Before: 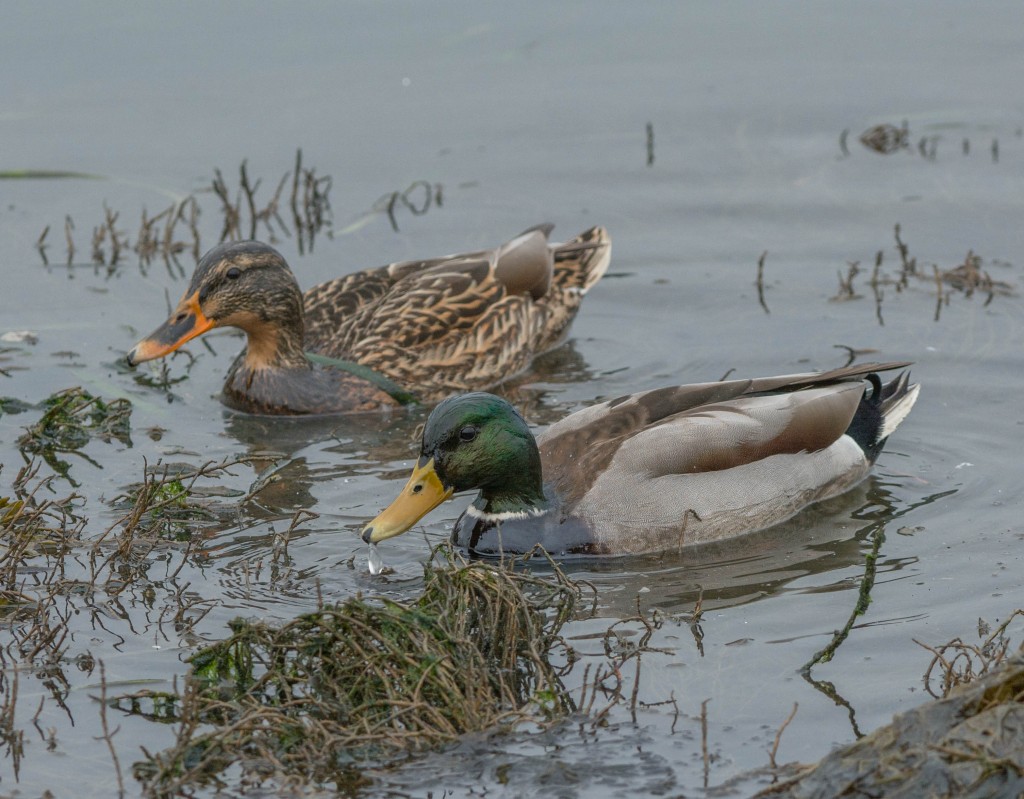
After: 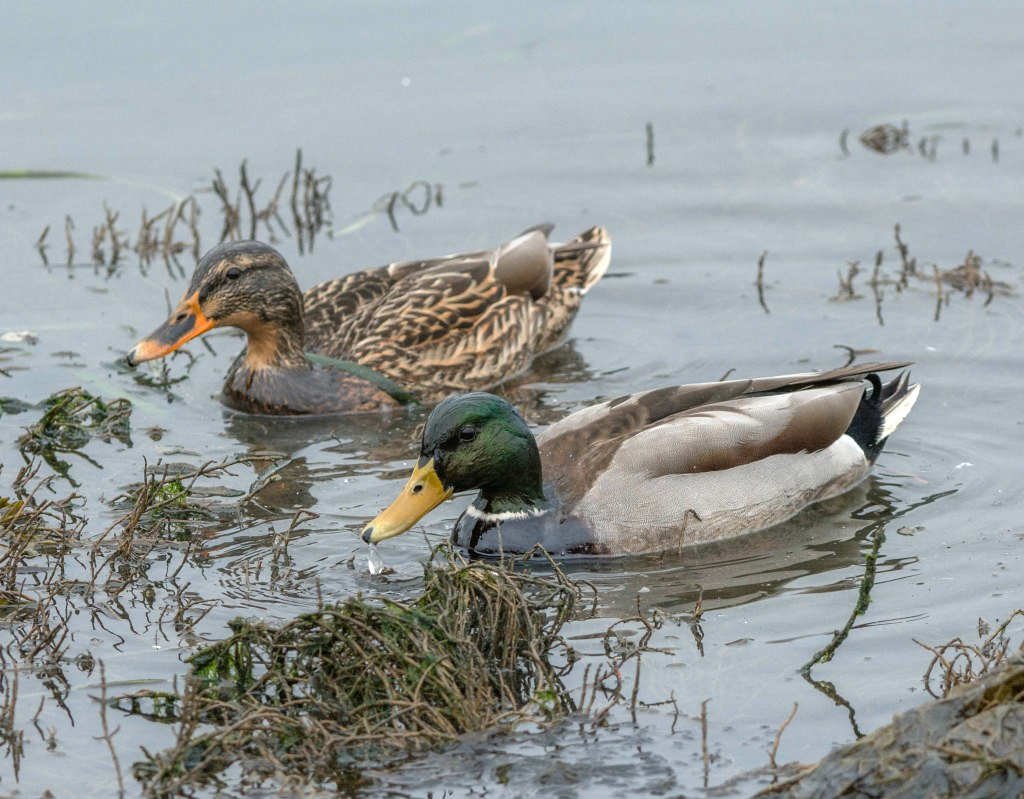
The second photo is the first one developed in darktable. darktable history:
tone equalizer: -8 EV -0.734 EV, -7 EV -0.717 EV, -6 EV -0.576 EV, -5 EV -0.382 EV, -3 EV 0.366 EV, -2 EV 0.6 EV, -1 EV 0.69 EV, +0 EV 0.751 EV, mask exposure compensation -0.515 EV
color balance rgb: perceptual saturation grading › global saturation -0.038%, global vibrance 5.586%, contrast 3.775%
